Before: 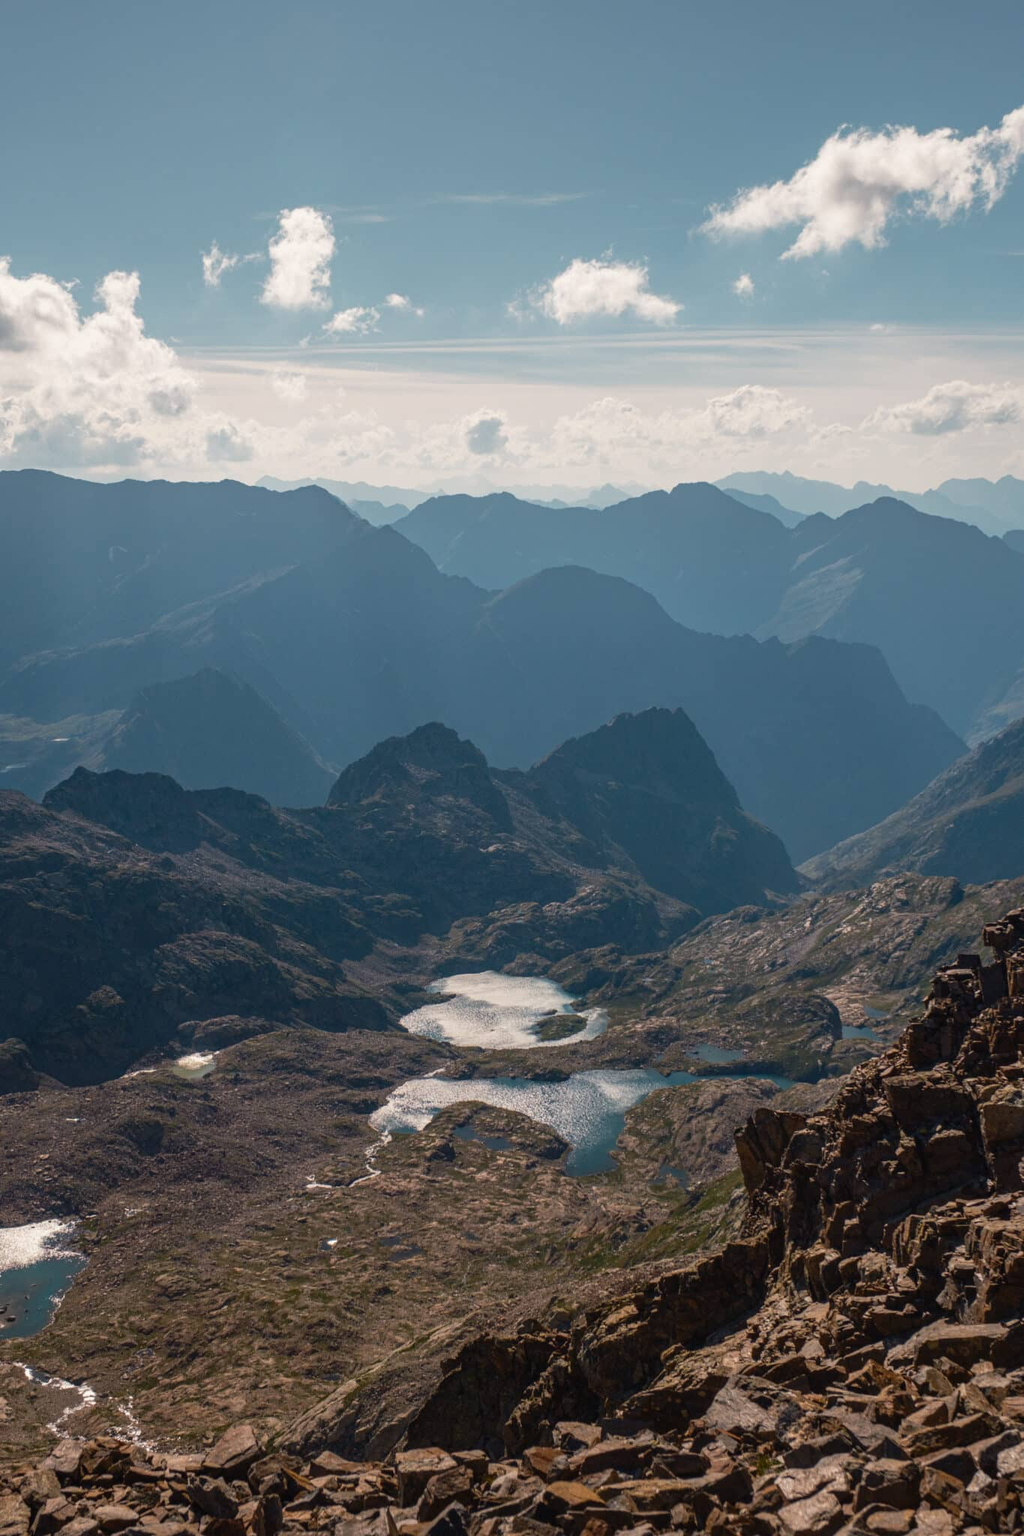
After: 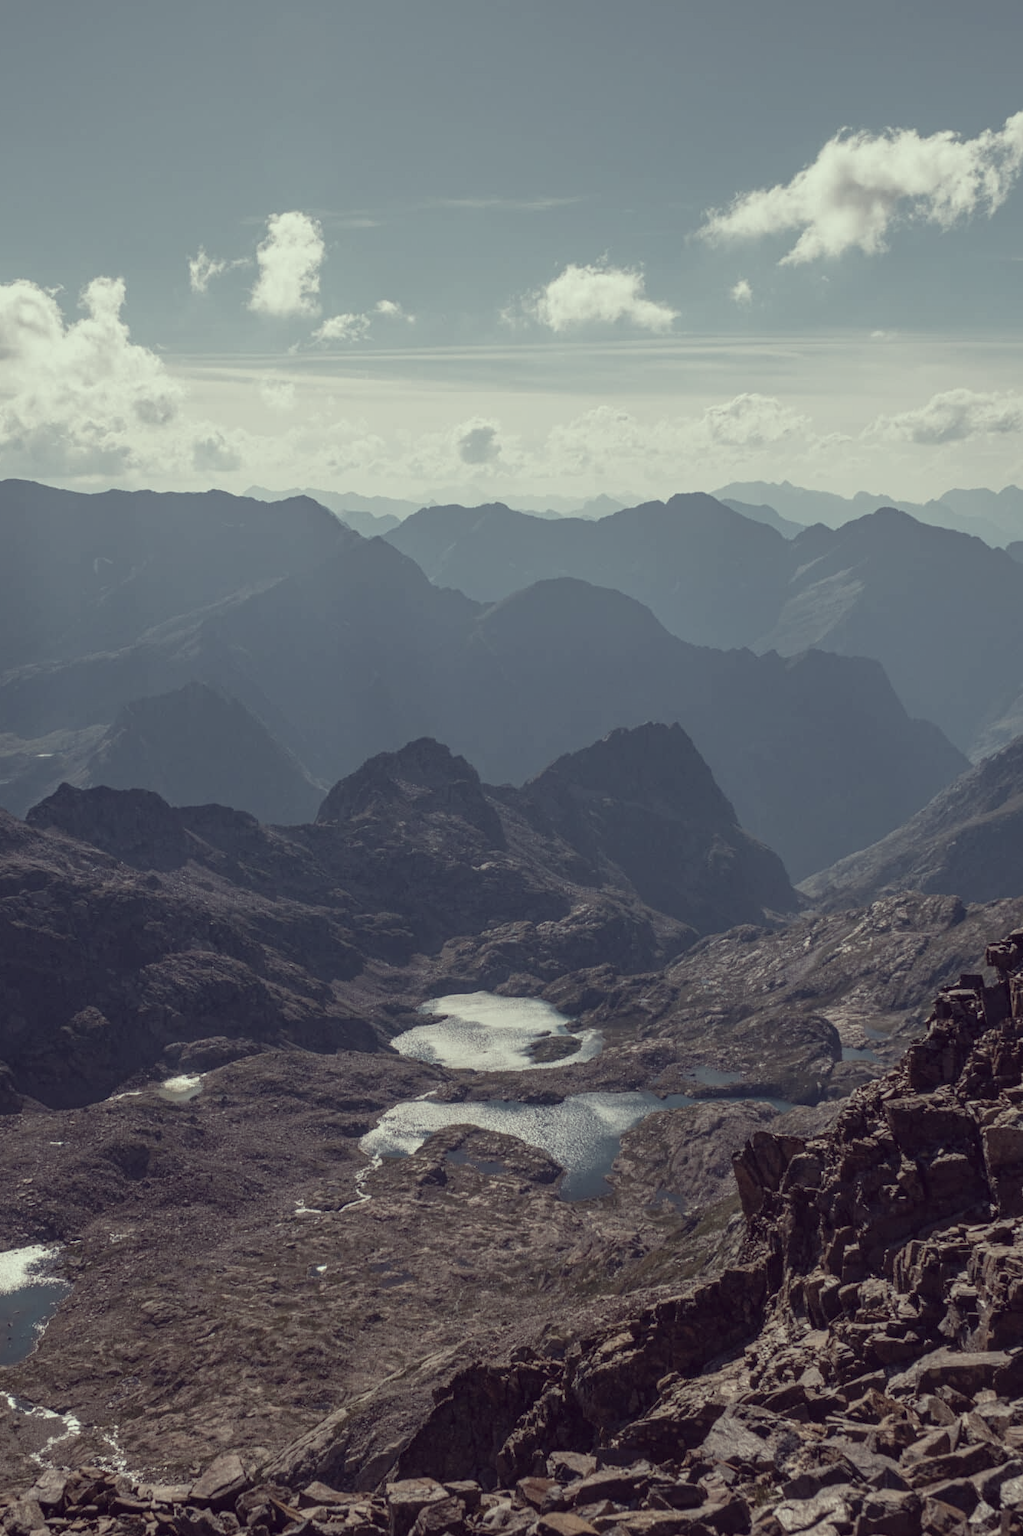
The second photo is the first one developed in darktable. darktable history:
crop: left 1.743%, right 0.268%, bottom 2.011%
color balance rgb: contrast -10%
color correction: highlights a* -20.17, highlights b* 20.27, shadows a* 20.03, shadows b* -20.46, saturation 0.43
